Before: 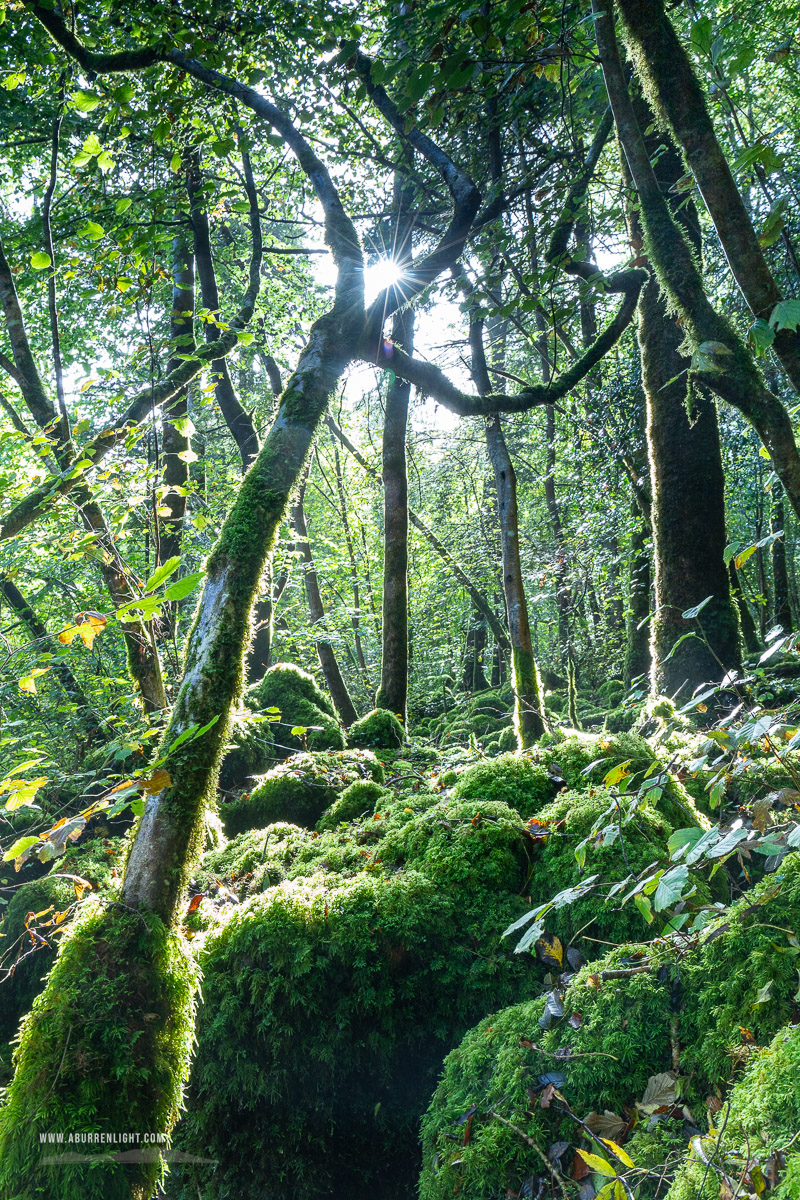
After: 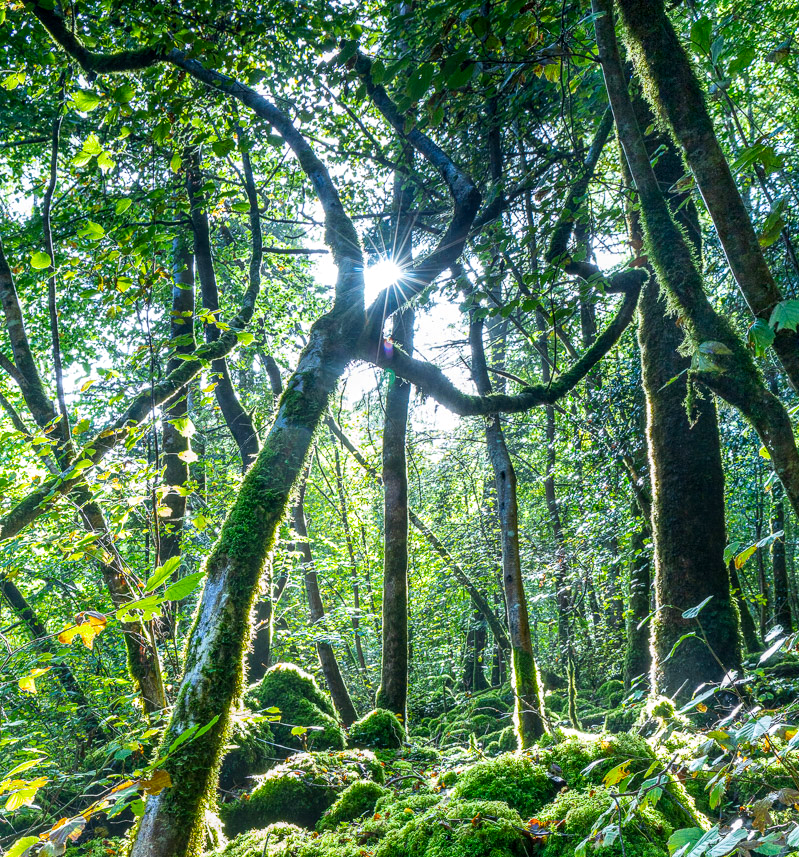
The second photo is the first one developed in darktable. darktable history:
crop: bottom 28.576%
color balance rgb: perceptual saturation grading › global saturation 20%, global vibrance 20%
local contrast: on, module defaults
